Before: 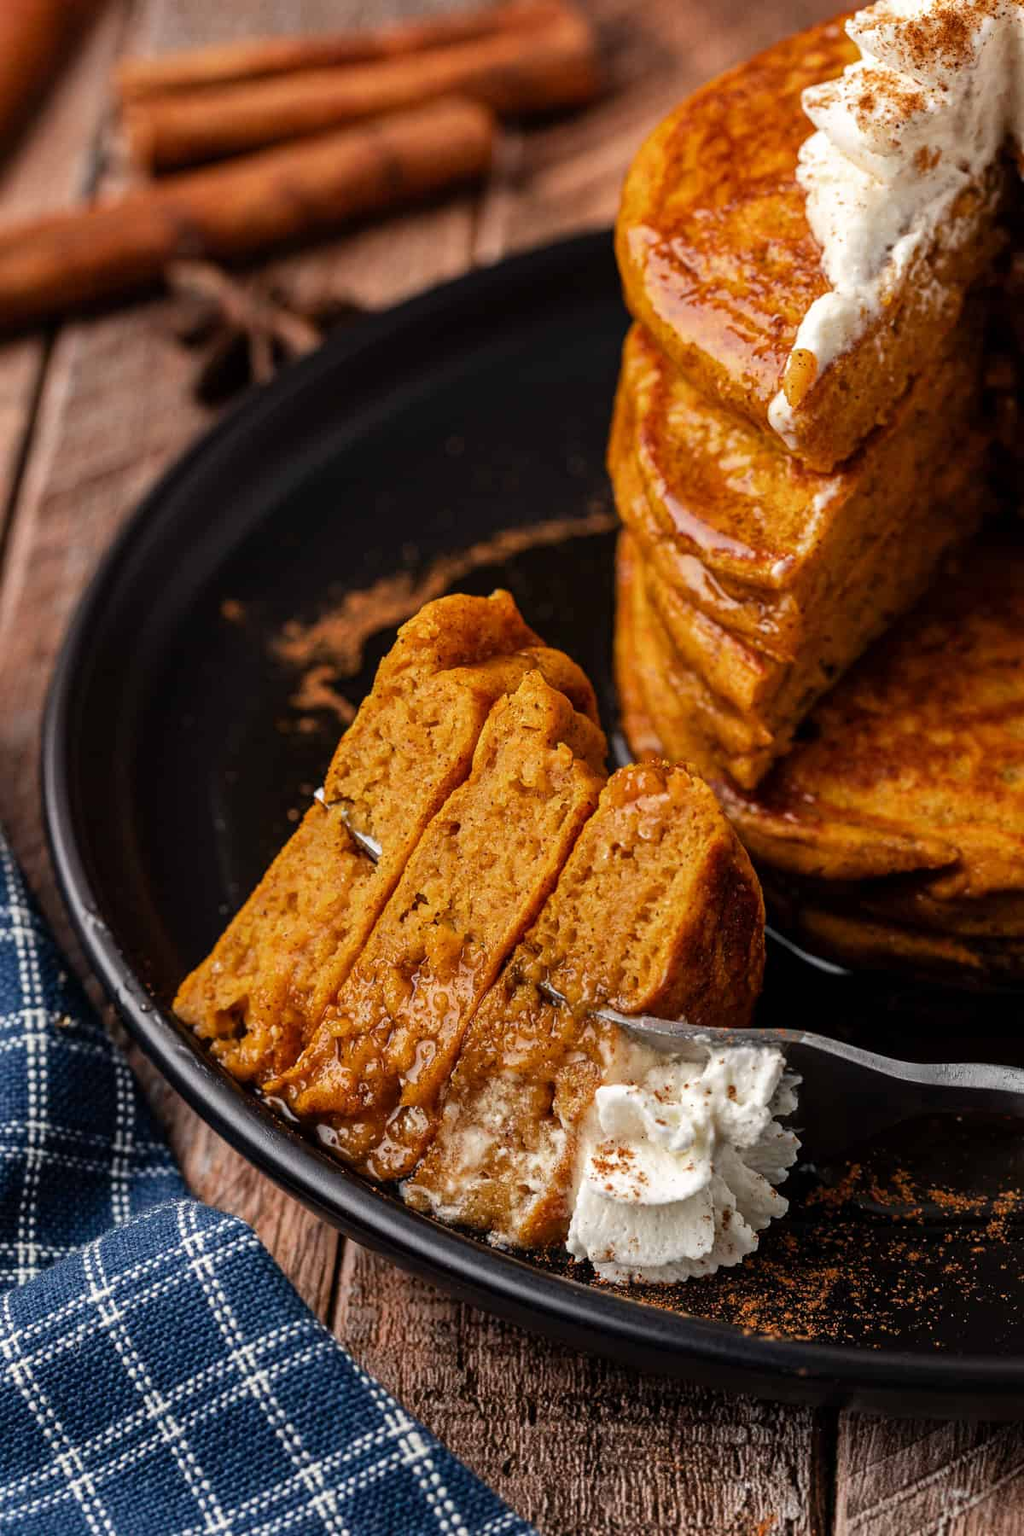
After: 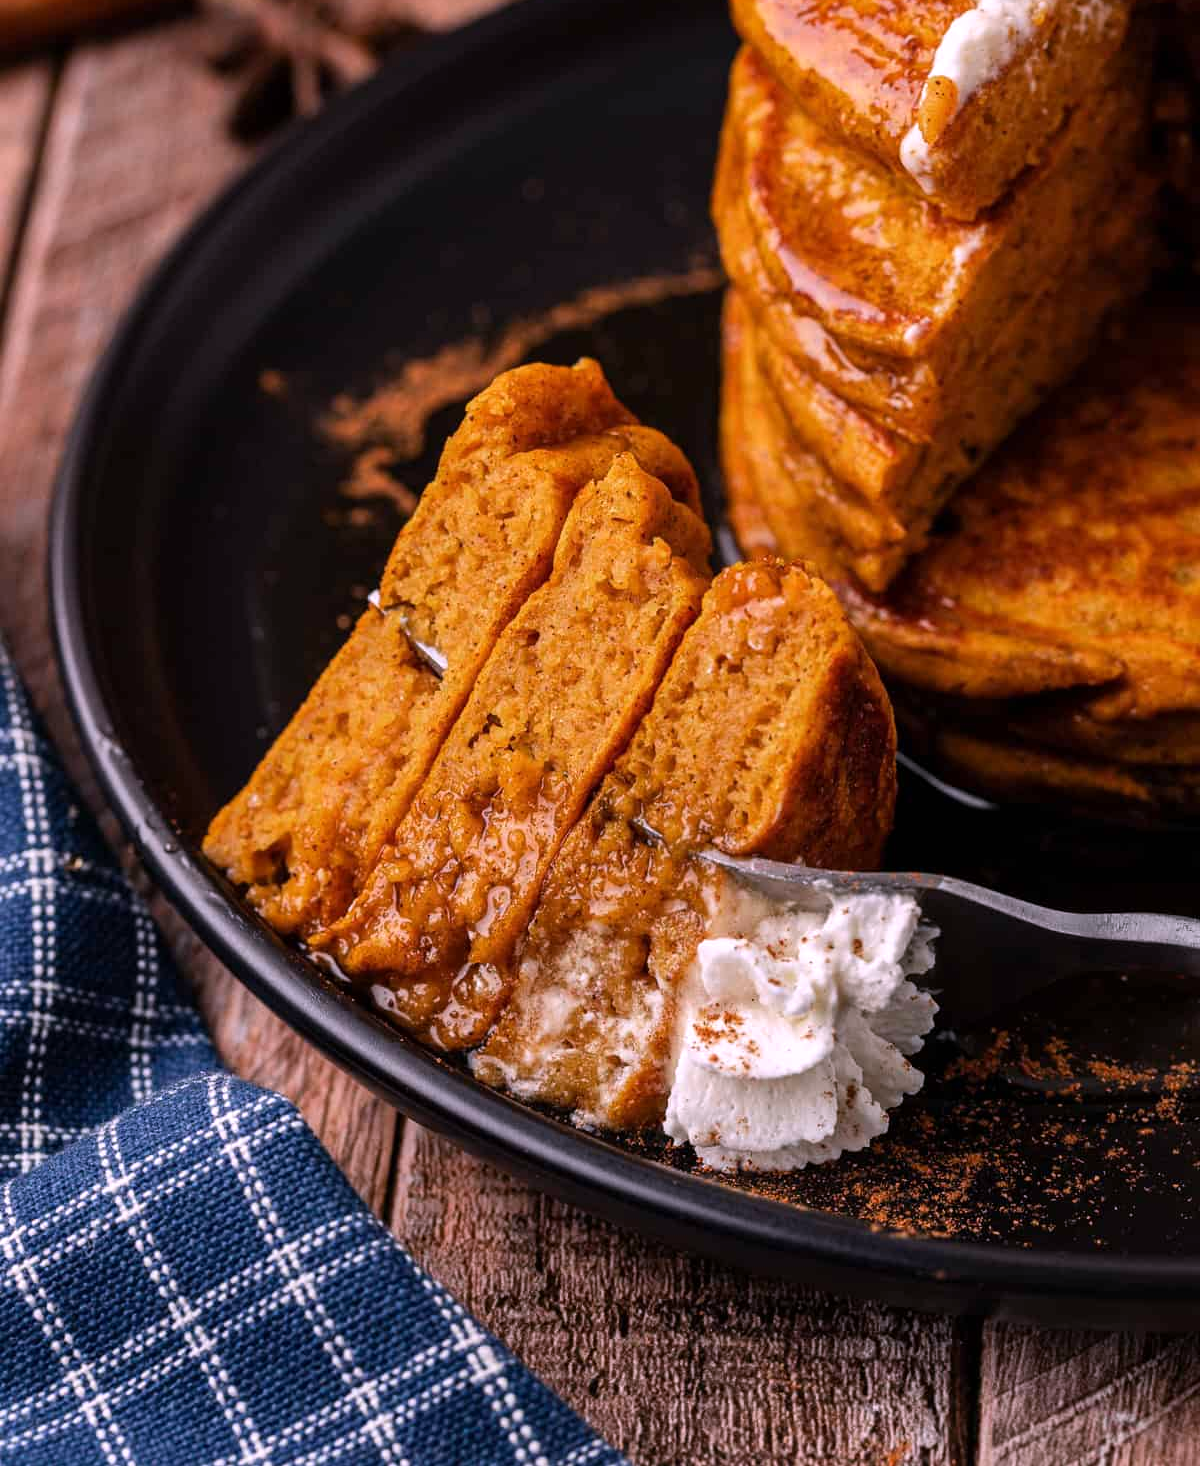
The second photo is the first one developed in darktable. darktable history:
crop and rotate: top 18.507%
white balance: red 1.066, blue 1.119
